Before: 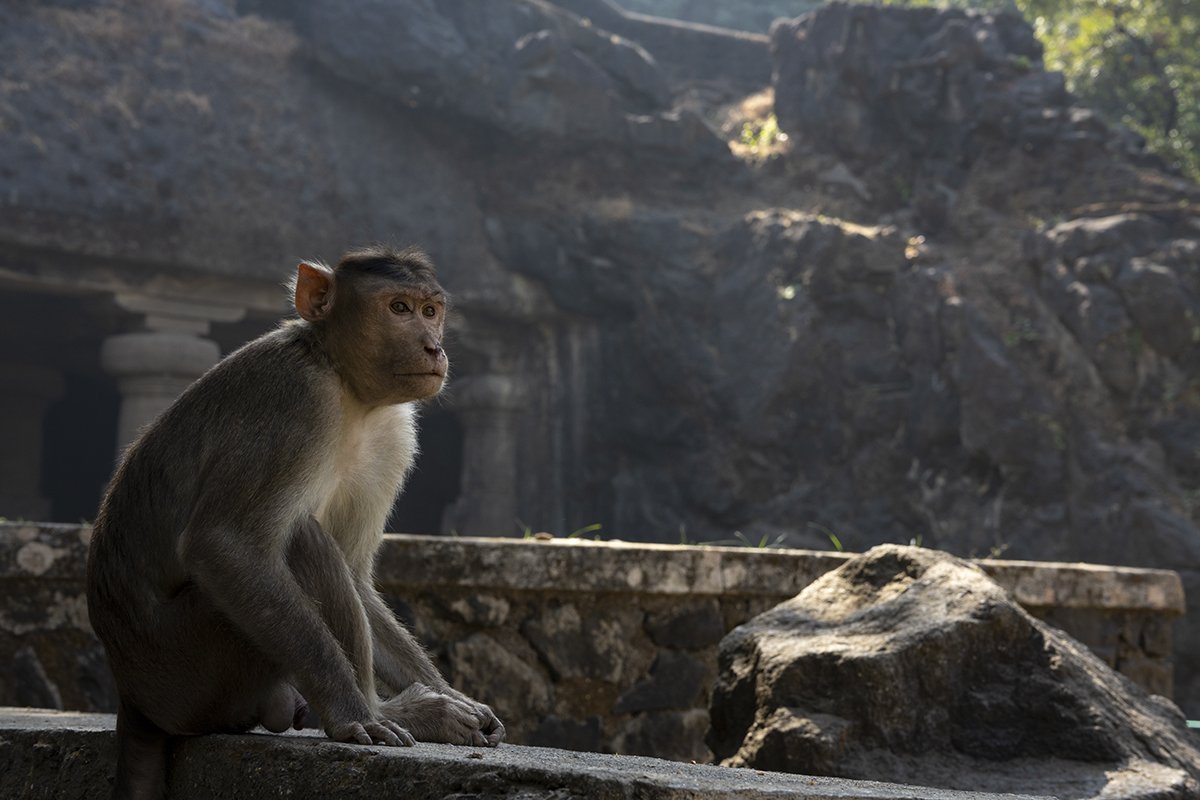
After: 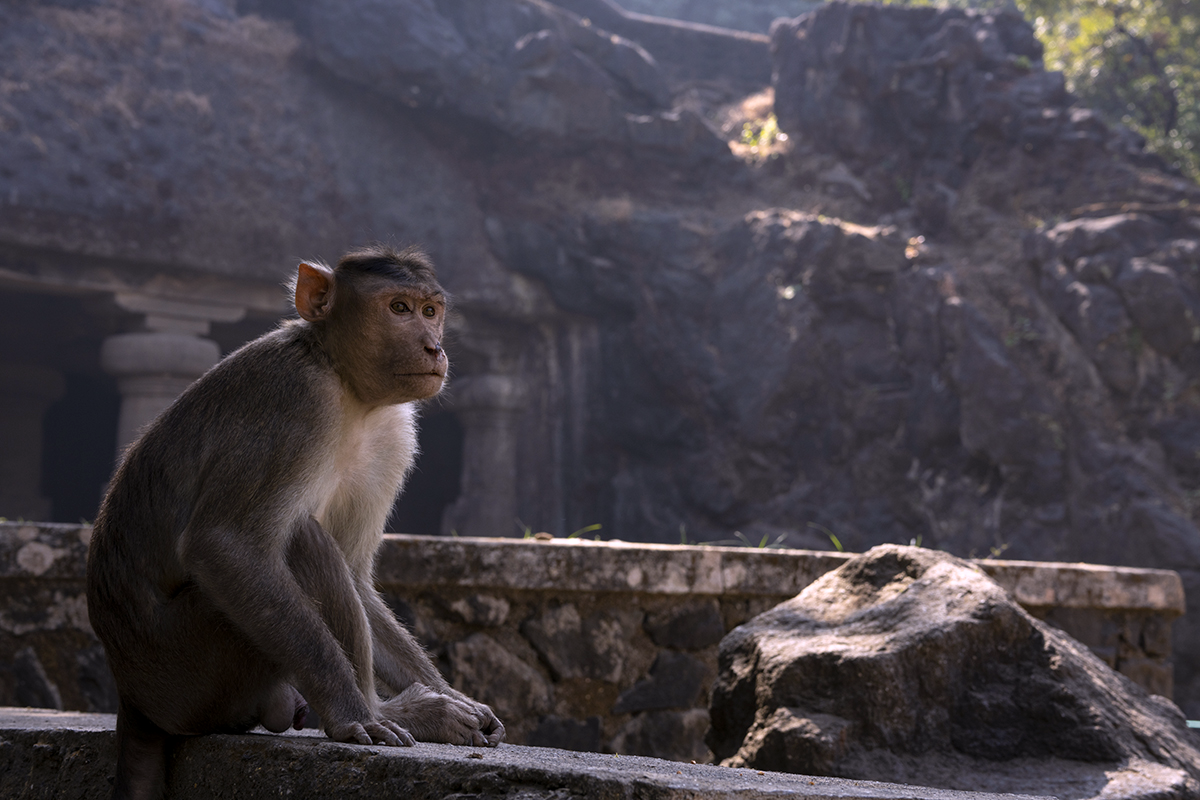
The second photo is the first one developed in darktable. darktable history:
white balance: red 1.066, blue 1.119
exposure: black level correction 0.001, compensate highlight preservation false
